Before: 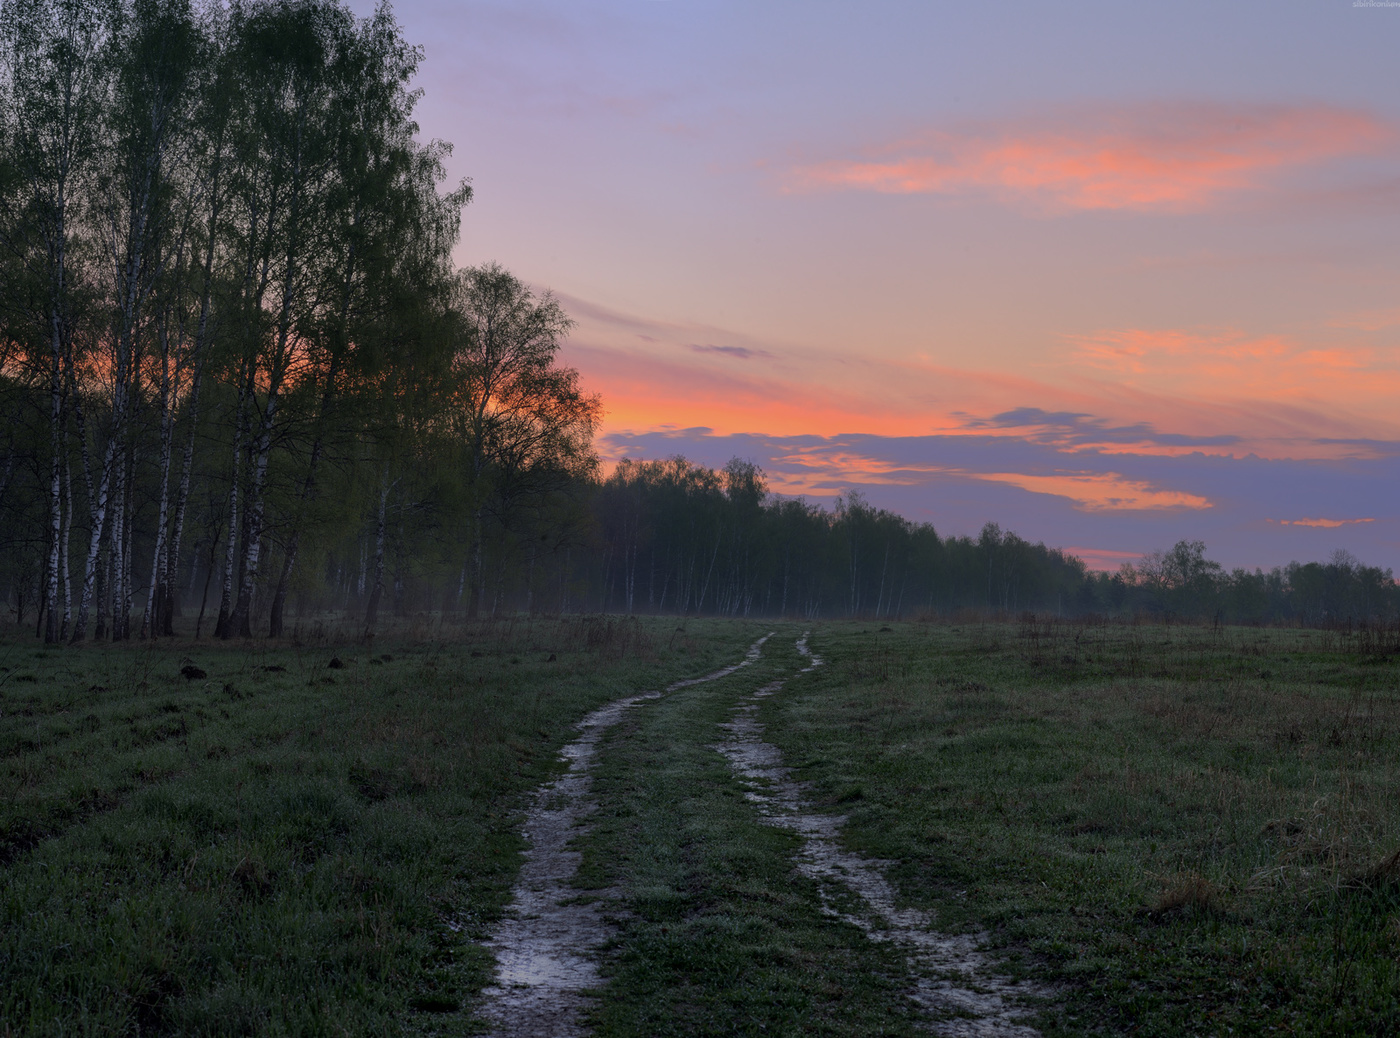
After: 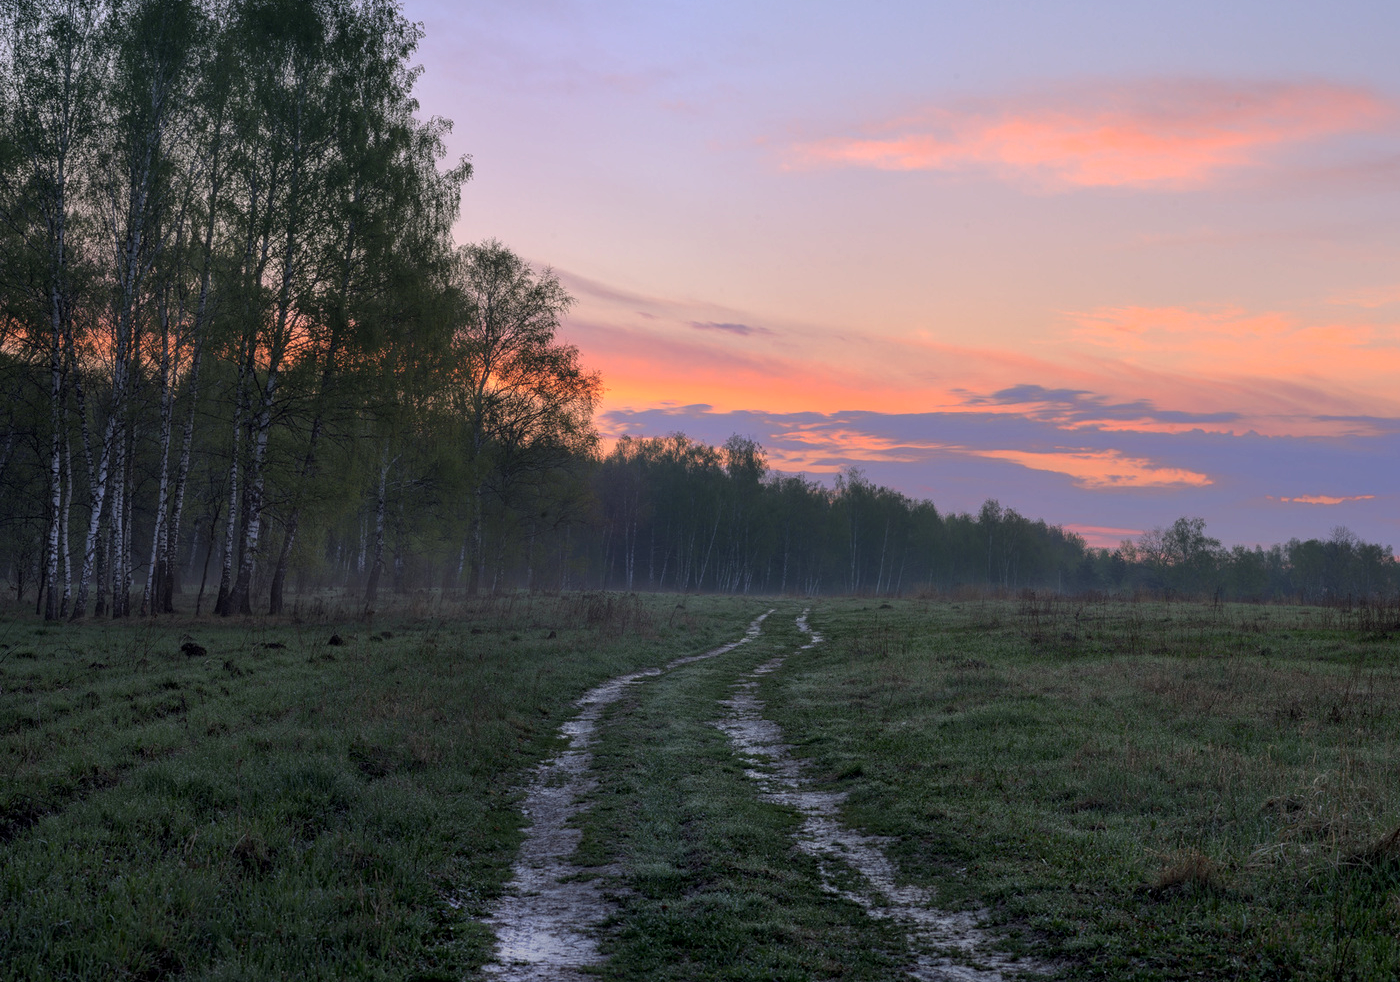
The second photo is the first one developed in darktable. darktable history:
crop and rotate: top 2.234%, bottom 3.115%
exposure: black level correction 0, exposure 0.499 EV, compensate highlight preservation false
local contrast: detail 115%
